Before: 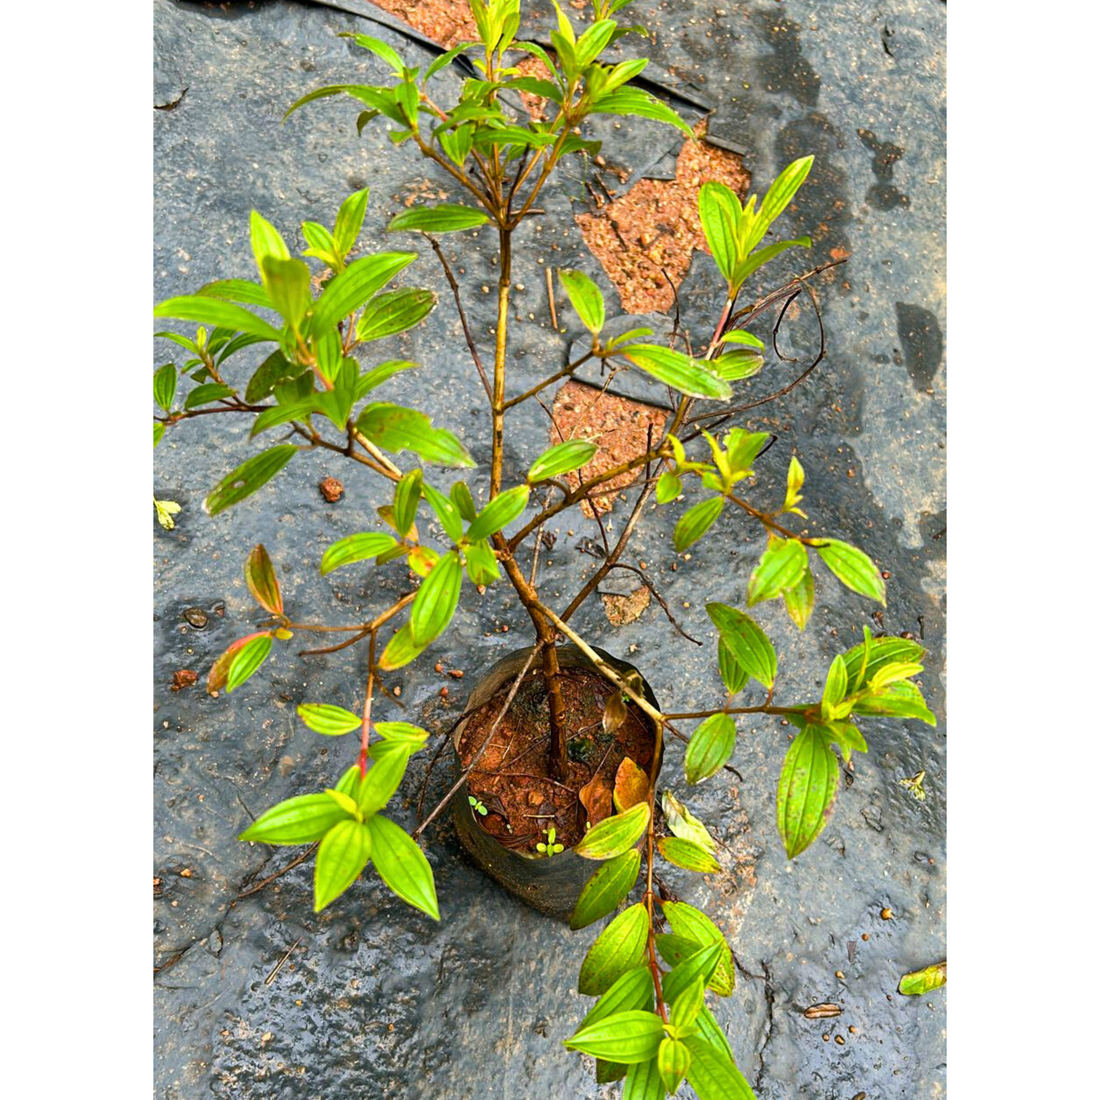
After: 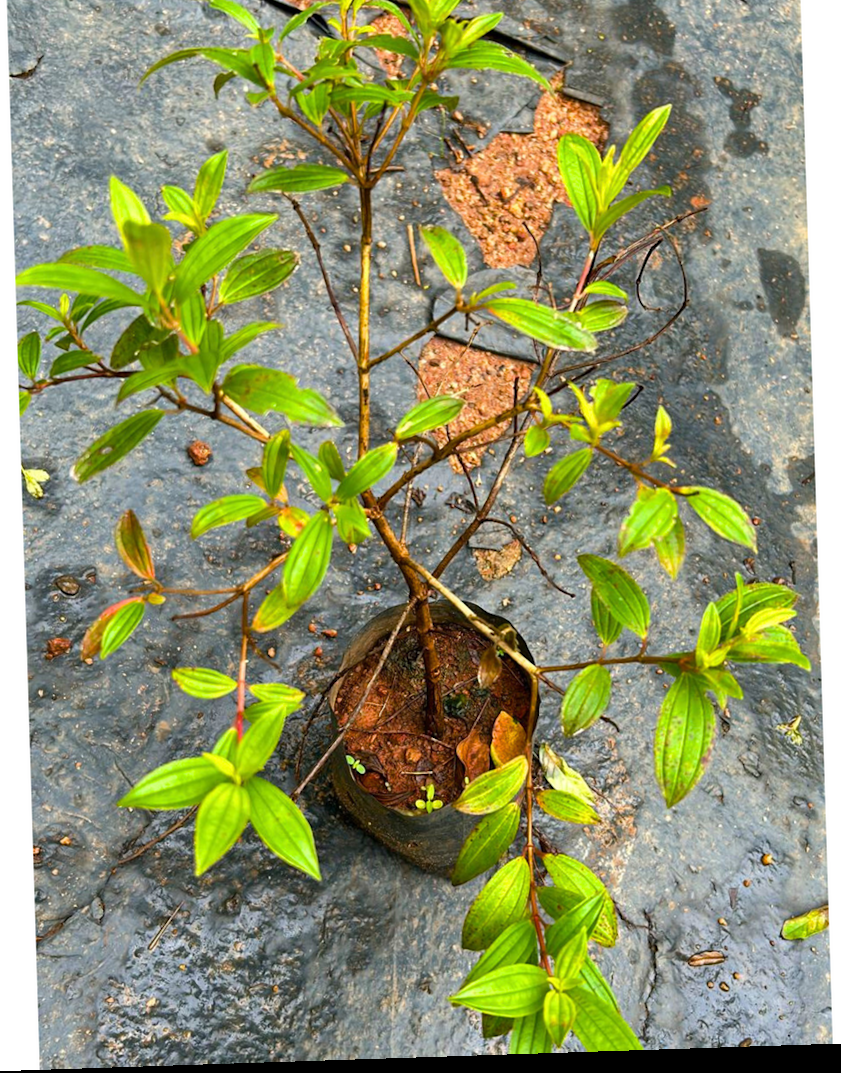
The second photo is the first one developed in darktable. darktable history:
crop and rotate: left 13.15%, top 5.251%, right 12.609%
rotate and perspective: rotation -1.77°, lens shift (horizontal) 0.004, automatic cropping off
tone equalizer: on, module defaults
